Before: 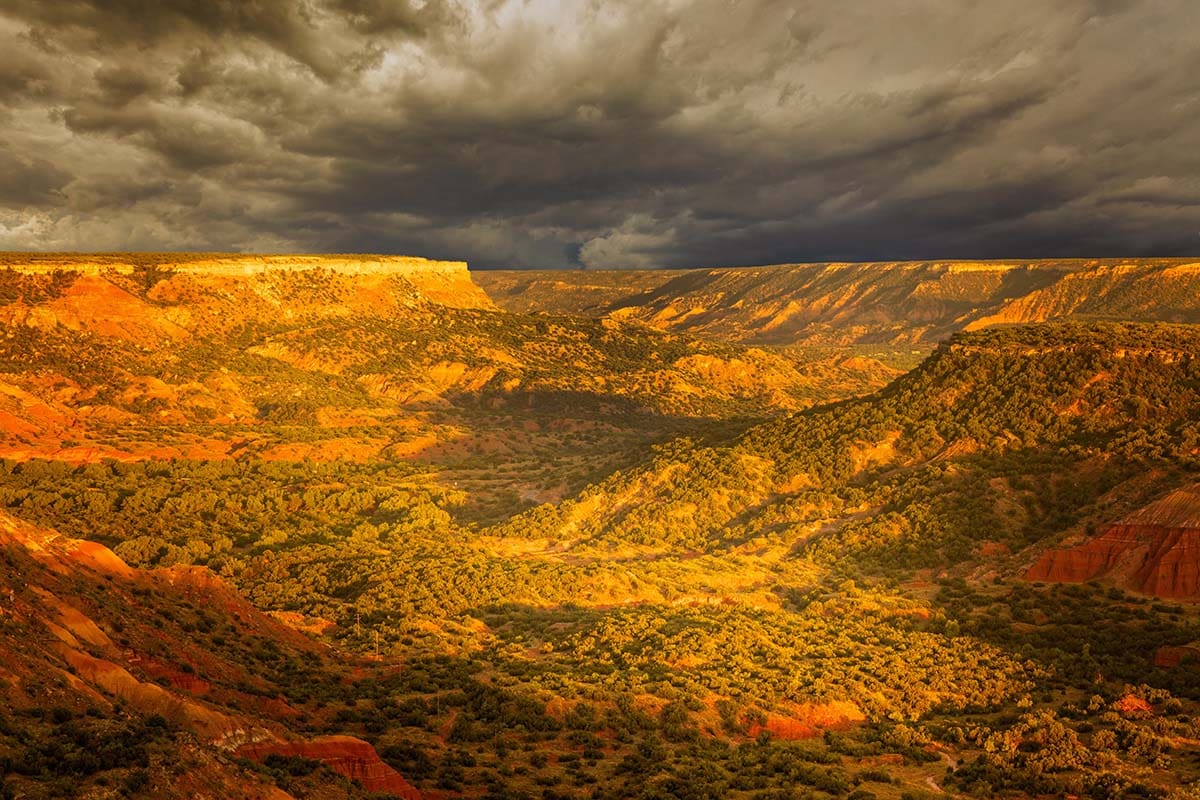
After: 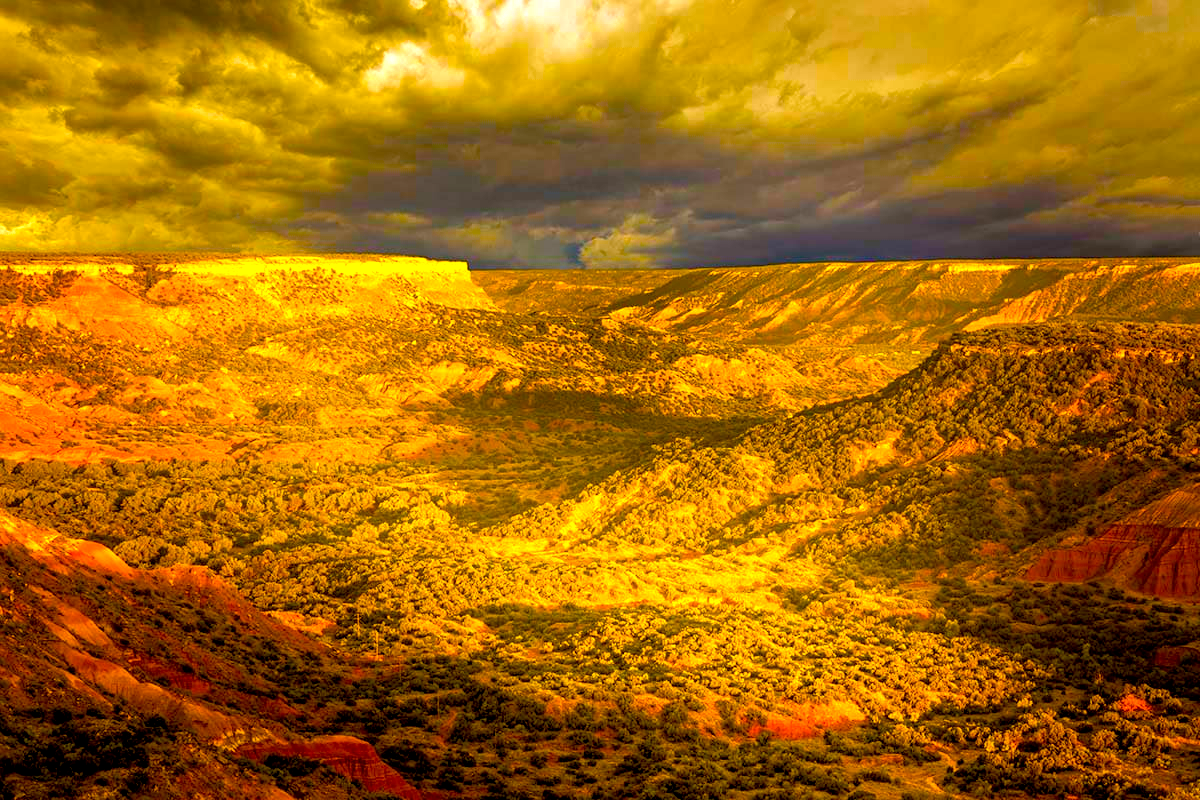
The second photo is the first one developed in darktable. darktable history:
sharpen: radius 2.883, amount 0.868, threshold 47.523
exposure: black level correction 0.009, exposure 0.119 EV, compensate highlight preservation false
color balance rgb: linear chroma grading › global chroma 42%, perceptual saturation grading › global saturation 42%, perceptual brilliance grading › global brilliance 25%, global vibrance 33%
